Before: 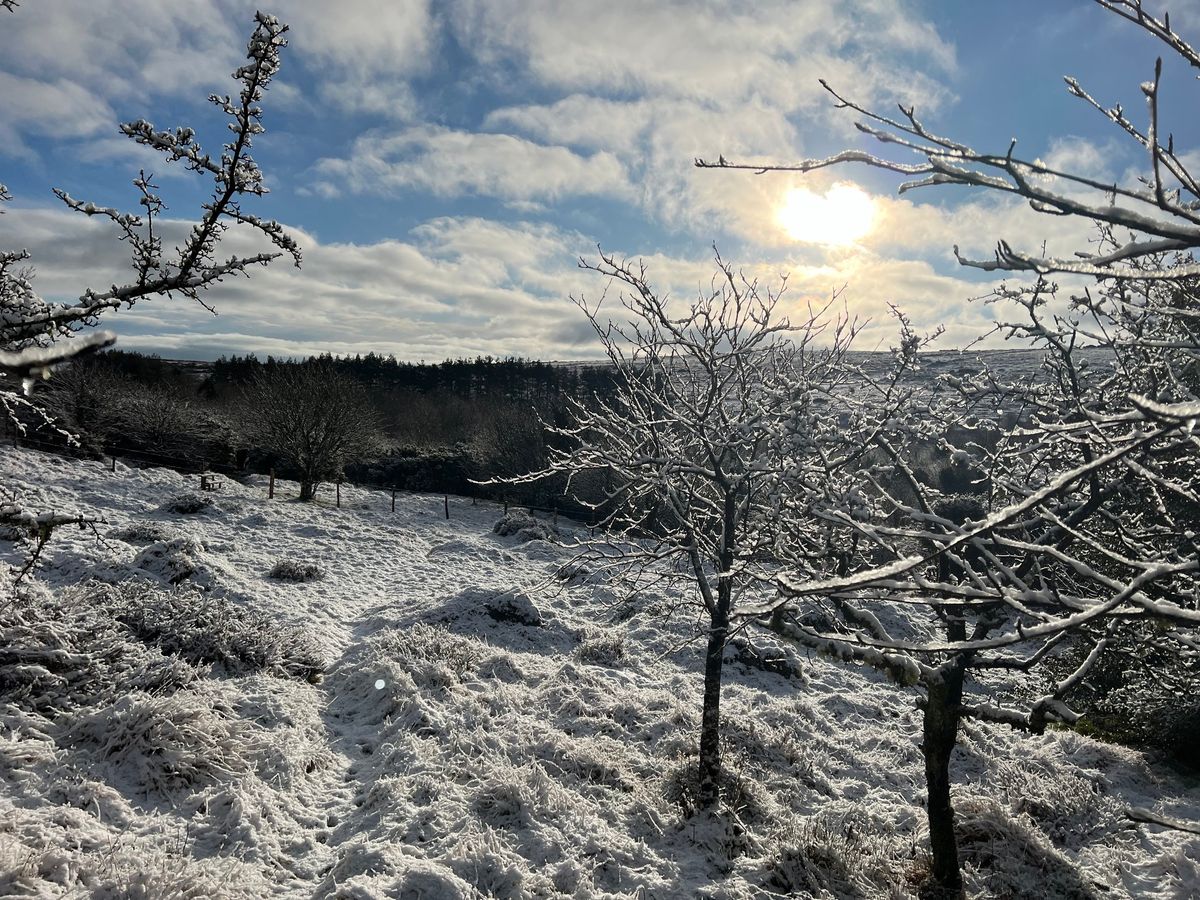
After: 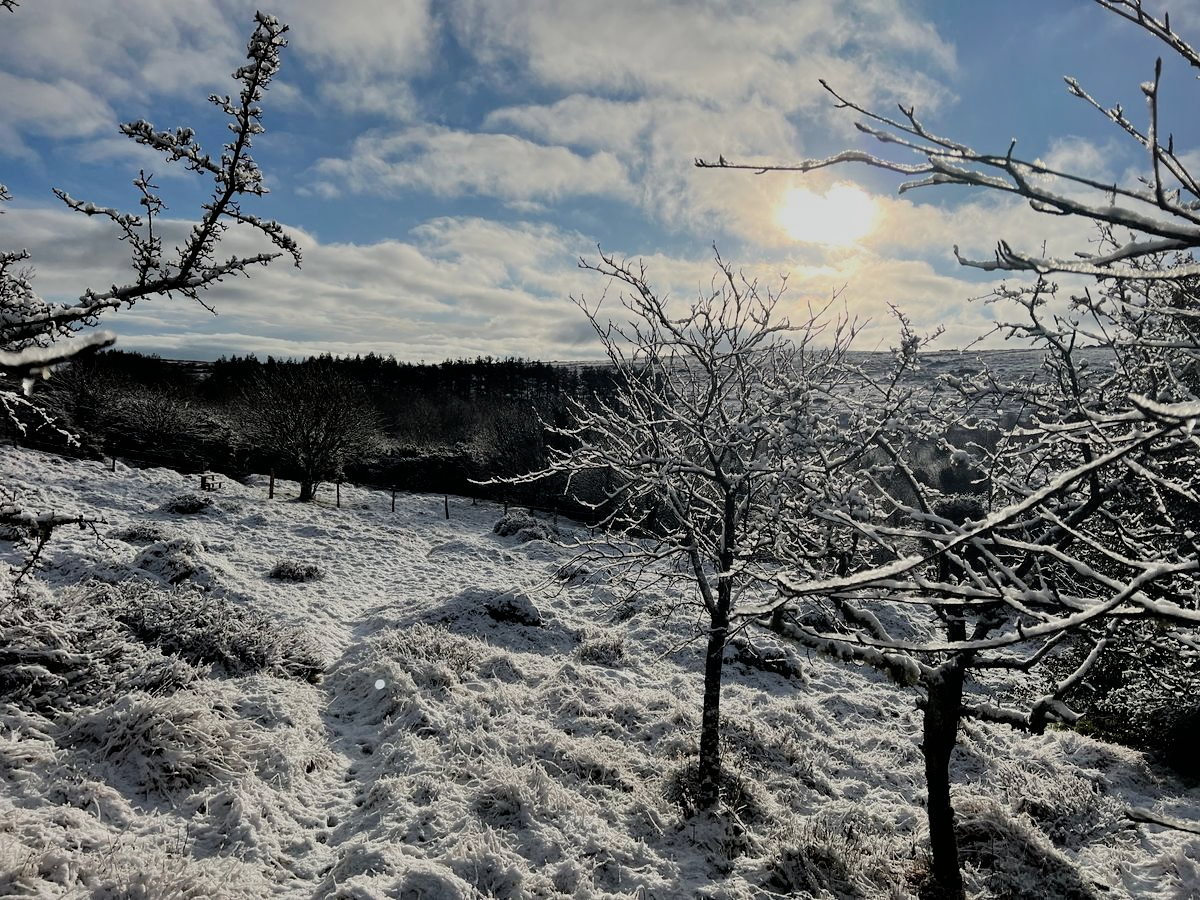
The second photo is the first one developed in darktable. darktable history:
shadows and highlights: soften with gaussian
filmic rgb: black relative exposure -7.92 EV, white relative exposure 4.15 EV, hardness 4.09, latitude 51.52%, contrast 1.008, shadows ↔ highlights balance 5.58%, iterations of high-quality reconstruction 10
